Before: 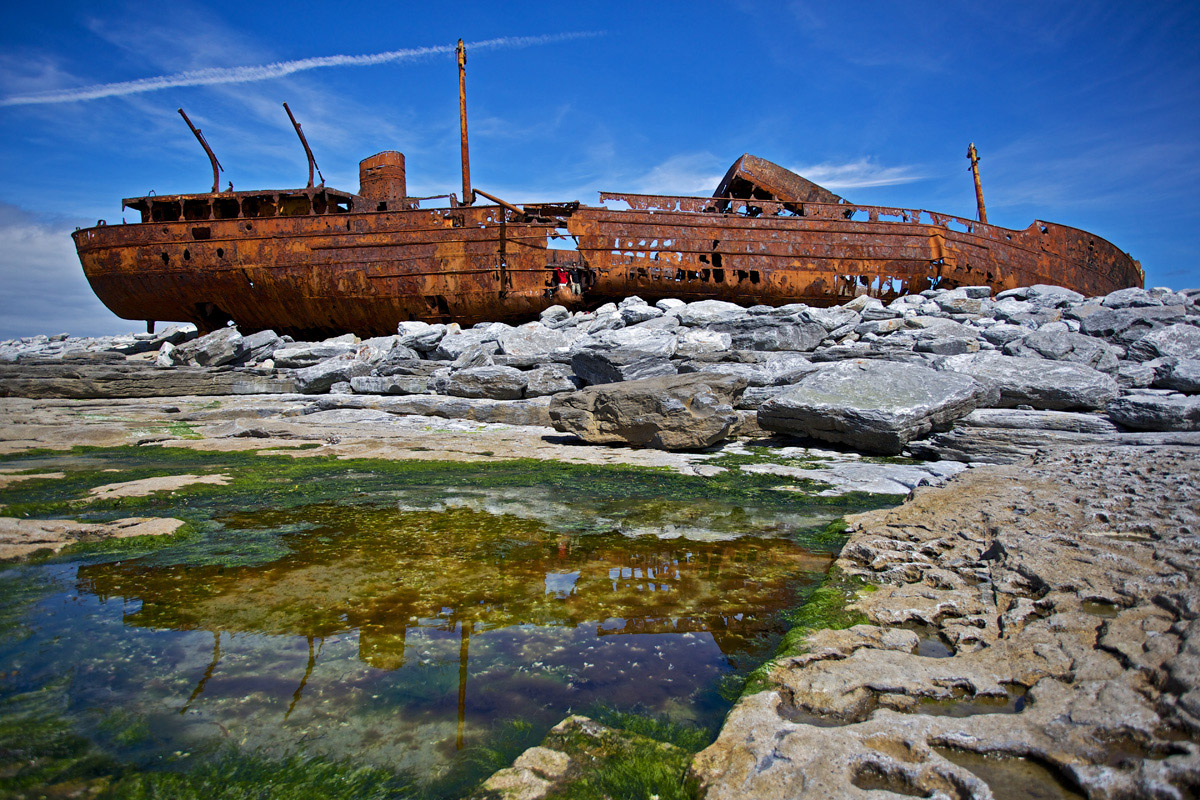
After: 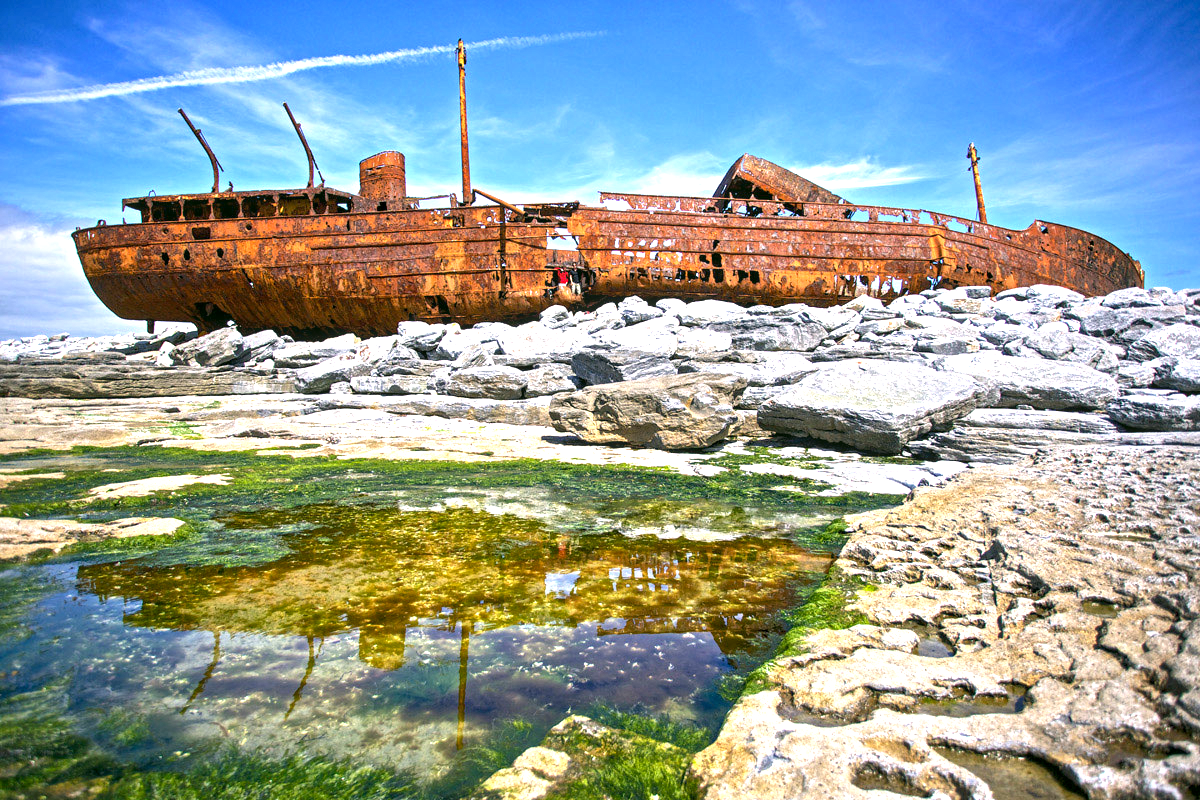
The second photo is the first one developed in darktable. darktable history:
local contrast: detail 130%
color correction: highlights a* 4.13, highlights b* 4.94, shadows a* -6.95, shadows b* 4.8
exposure: black level correction 0, exposure 1.101 EV, compensate exposure bias true, compensate highlight preservation false
